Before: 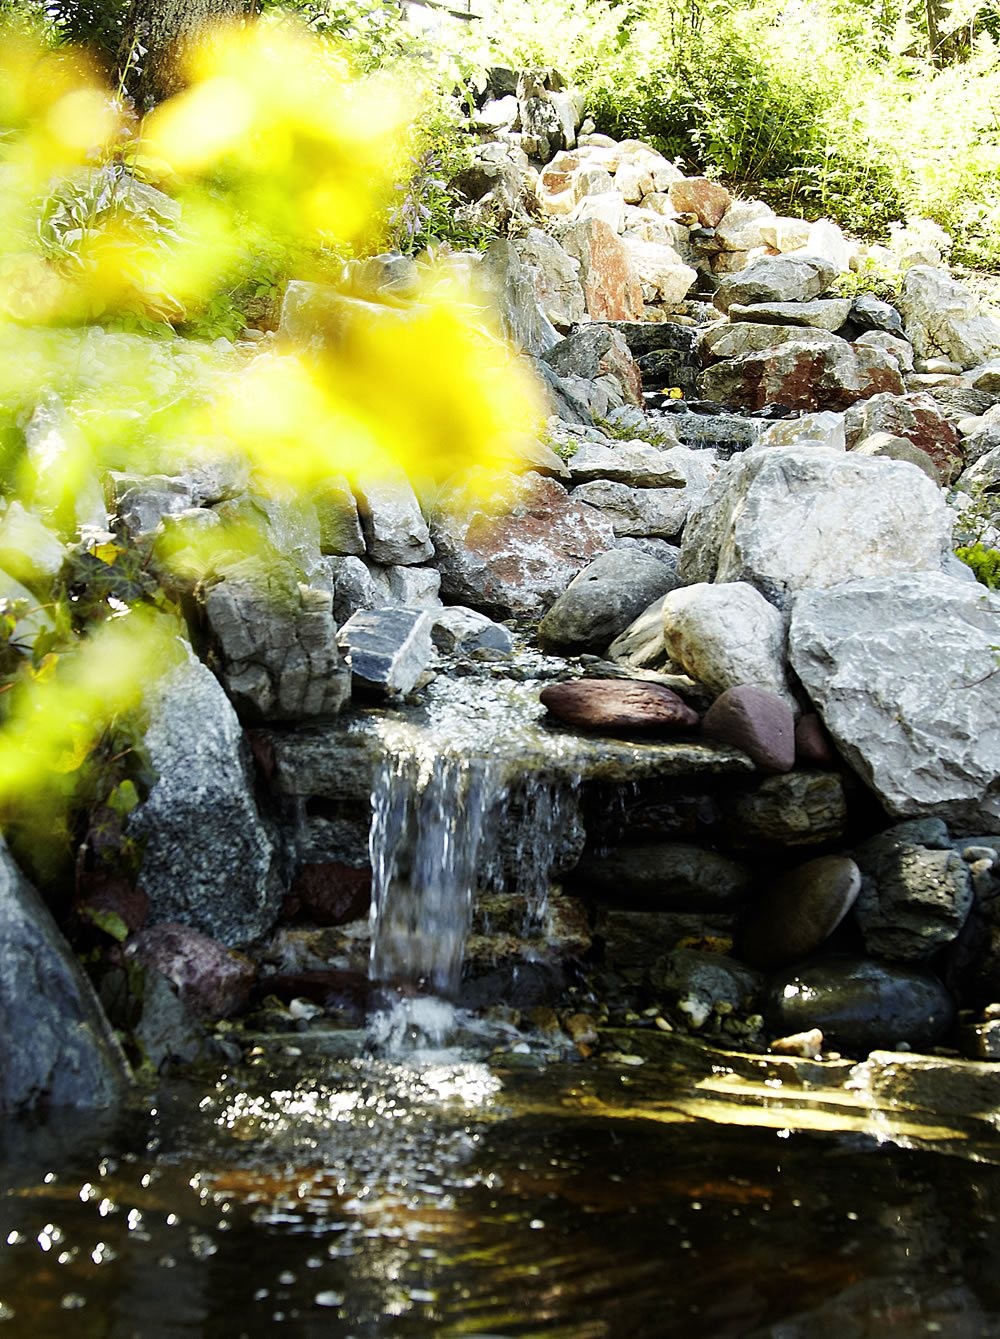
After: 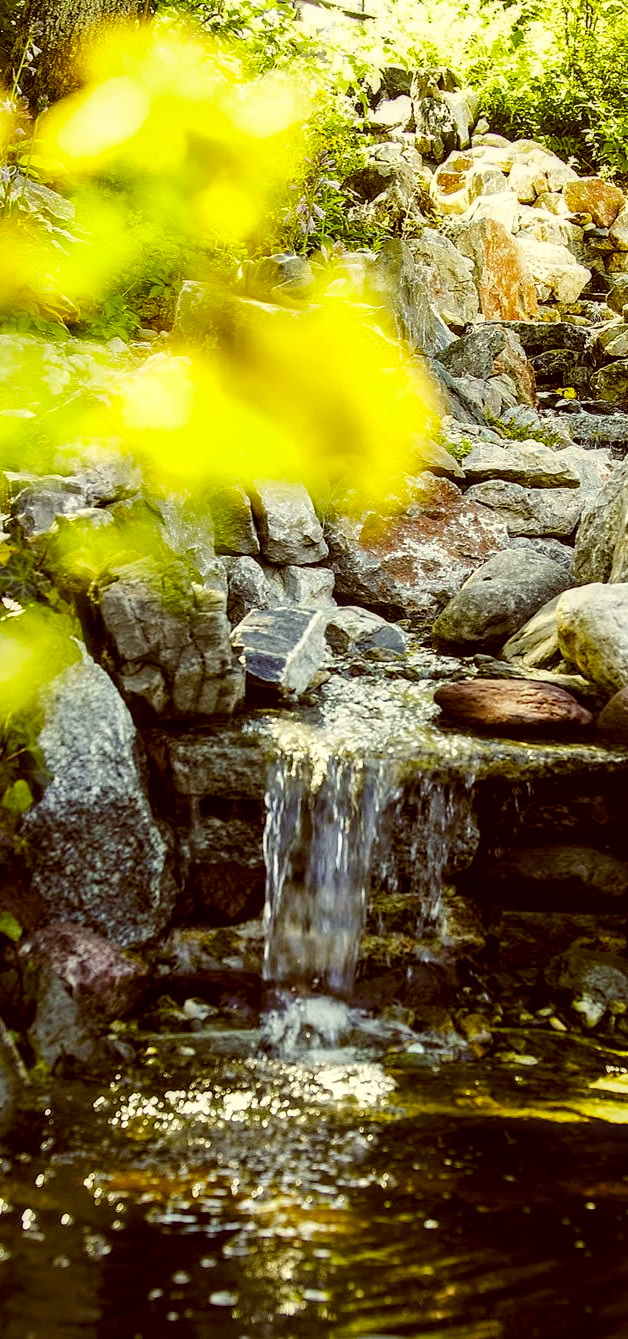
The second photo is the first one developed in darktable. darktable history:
crop: left 10.644%, right 26.528%
color balance rgb: perceptual saturation grading › global saturation 30%, global vibrance 20%
color balance: lift [1.001, 1.007, 1, 0.993], gamma [1.023, 1.026, 1.01, 0.974], gain [0.964, 1.059, 1.073, 0.927]
local contrast: highlights 35%, detail 135%
